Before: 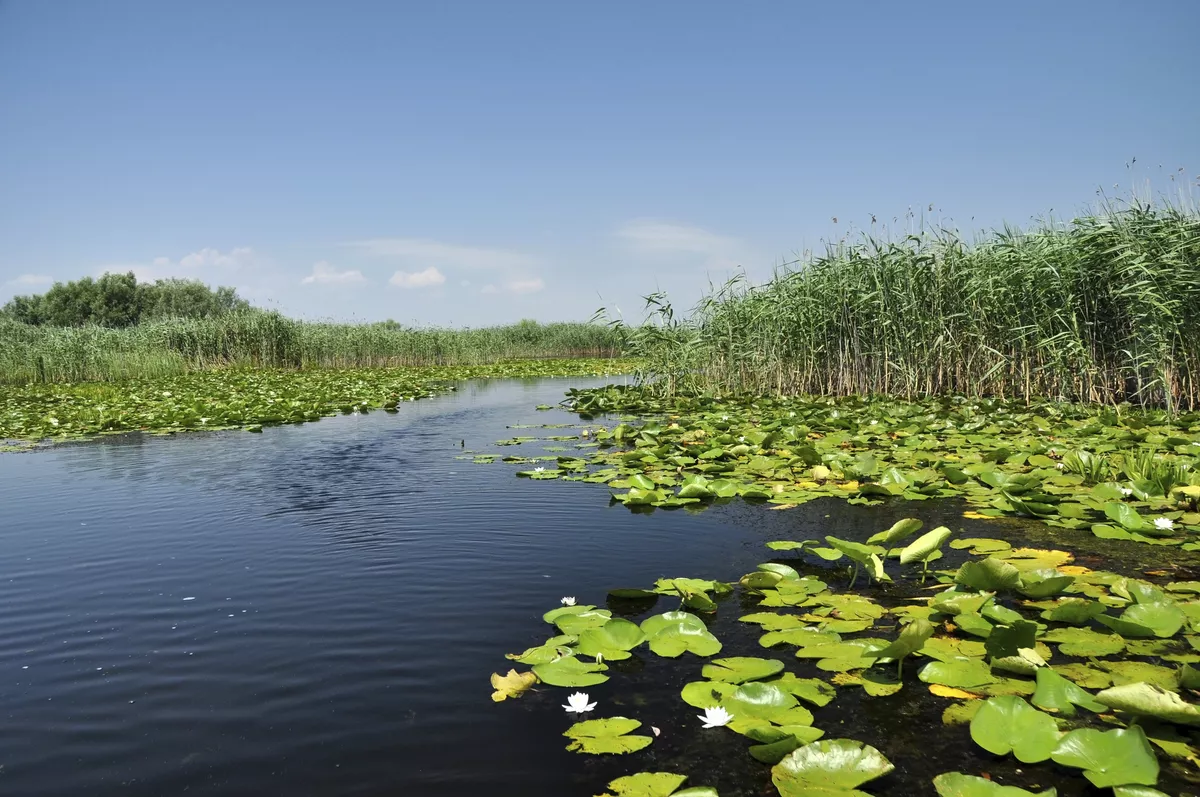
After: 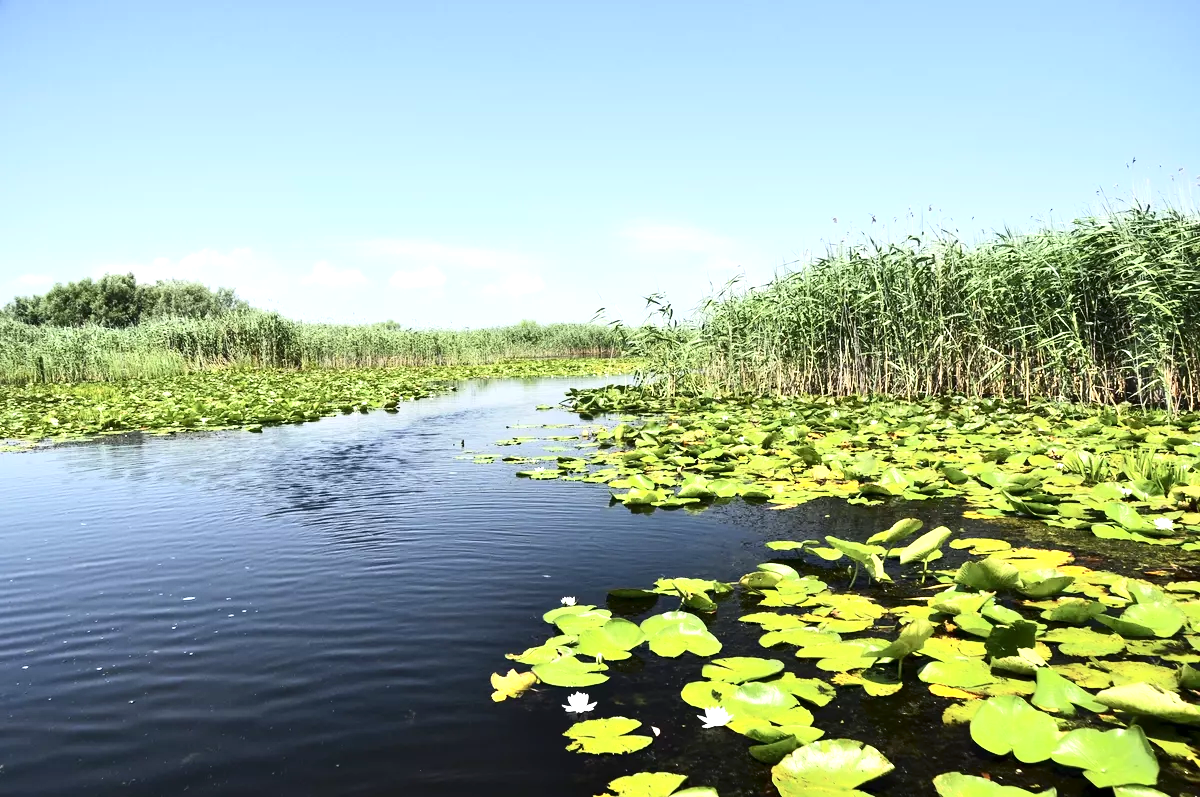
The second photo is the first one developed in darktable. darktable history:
exposure: black level correction 0, exposure 0.953 EV, compensate exposure bias true, compensate highlight preservation false
contrast brightness saturation: contrast 0.28
